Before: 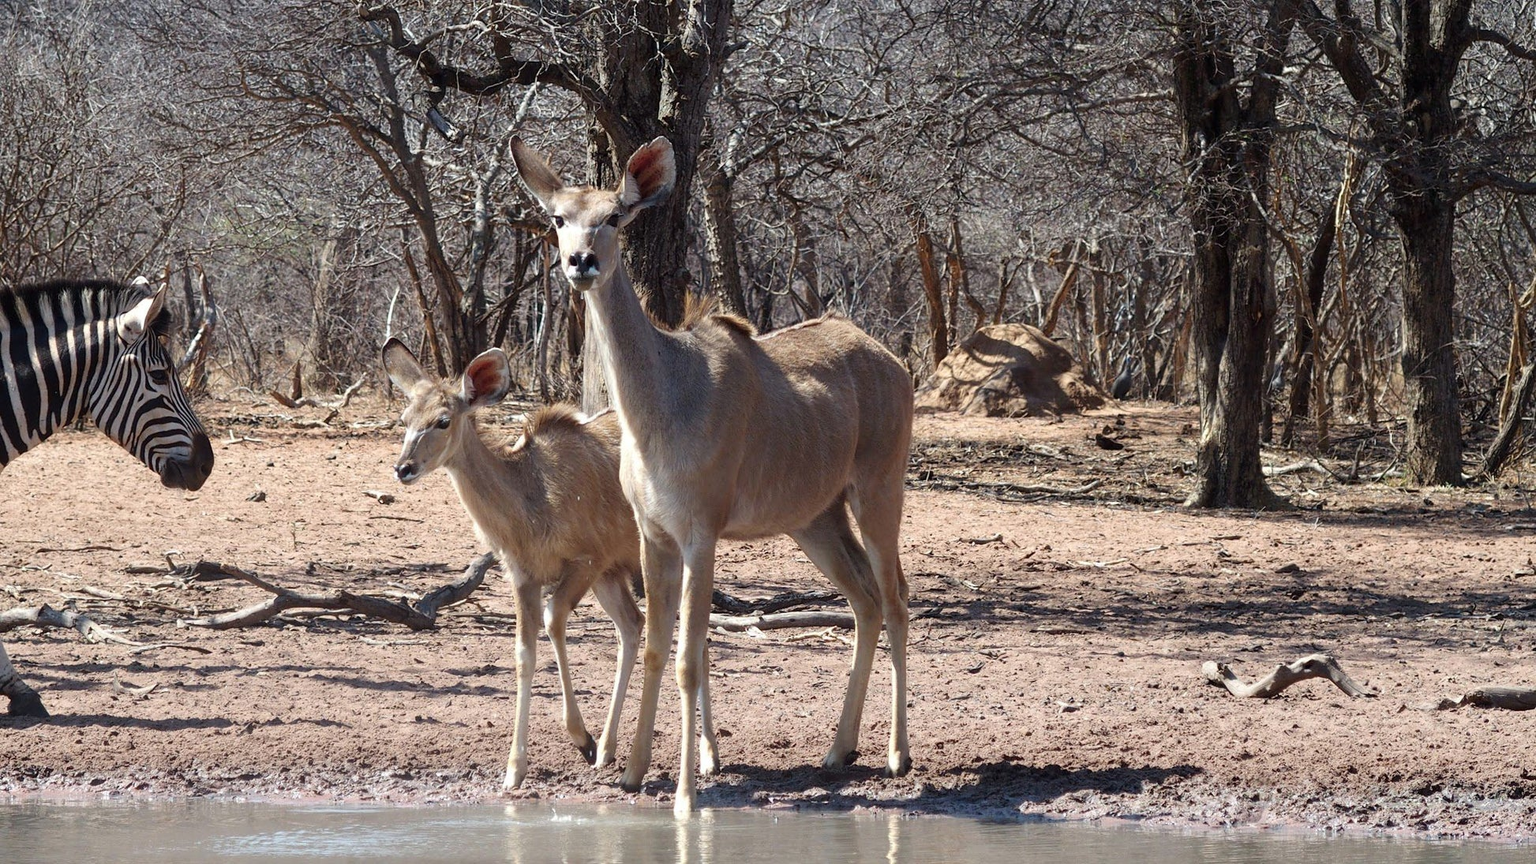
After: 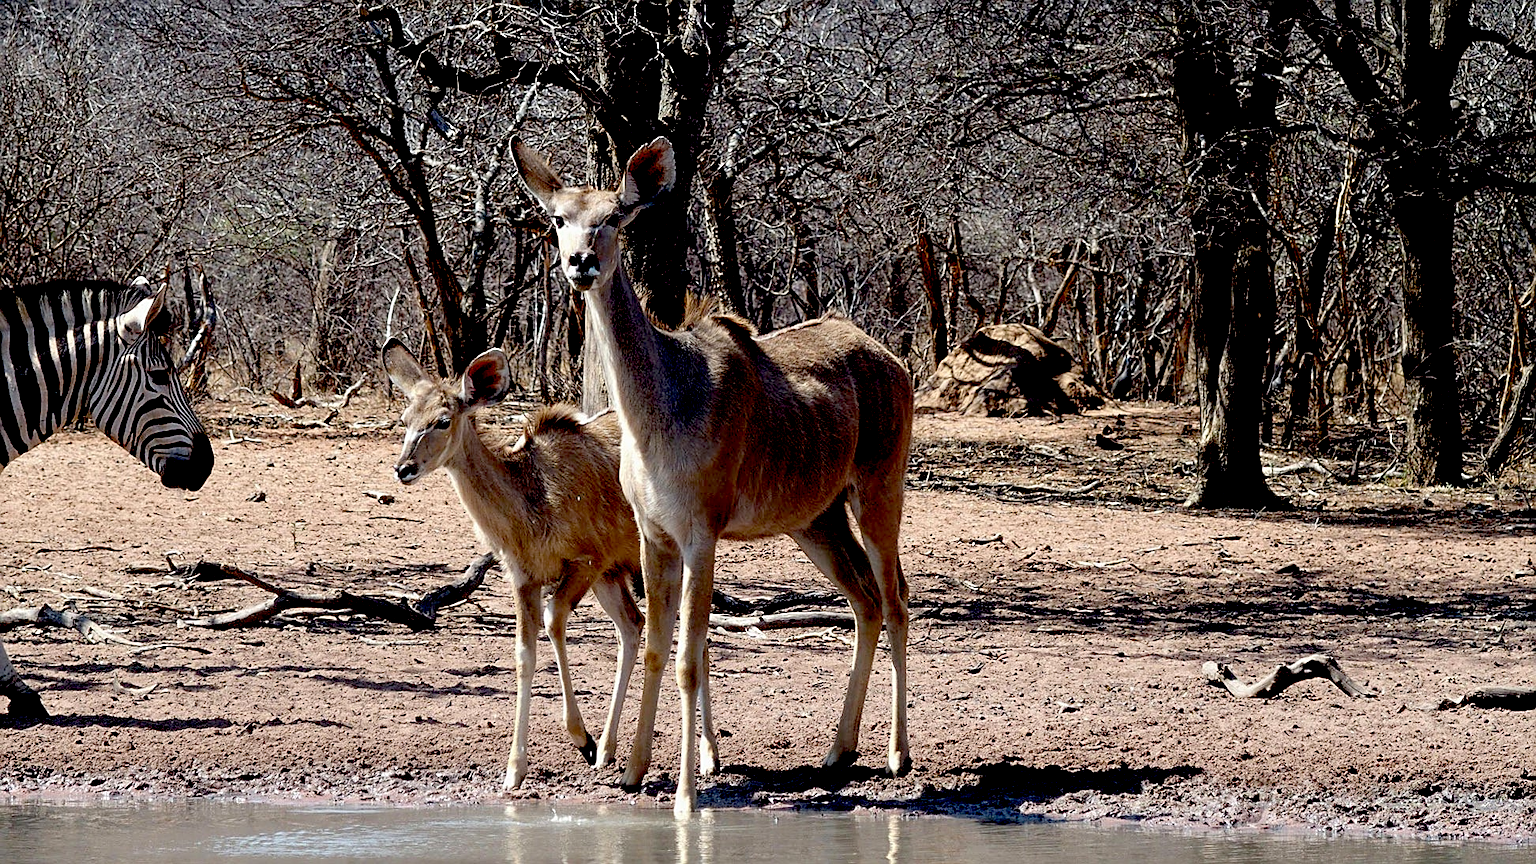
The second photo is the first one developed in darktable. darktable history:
sharpen: on, module defaults
exposure: black level correction 0.055, exposure -0.036 EV, compensate exposure bias true, compensate highlight preservation false
